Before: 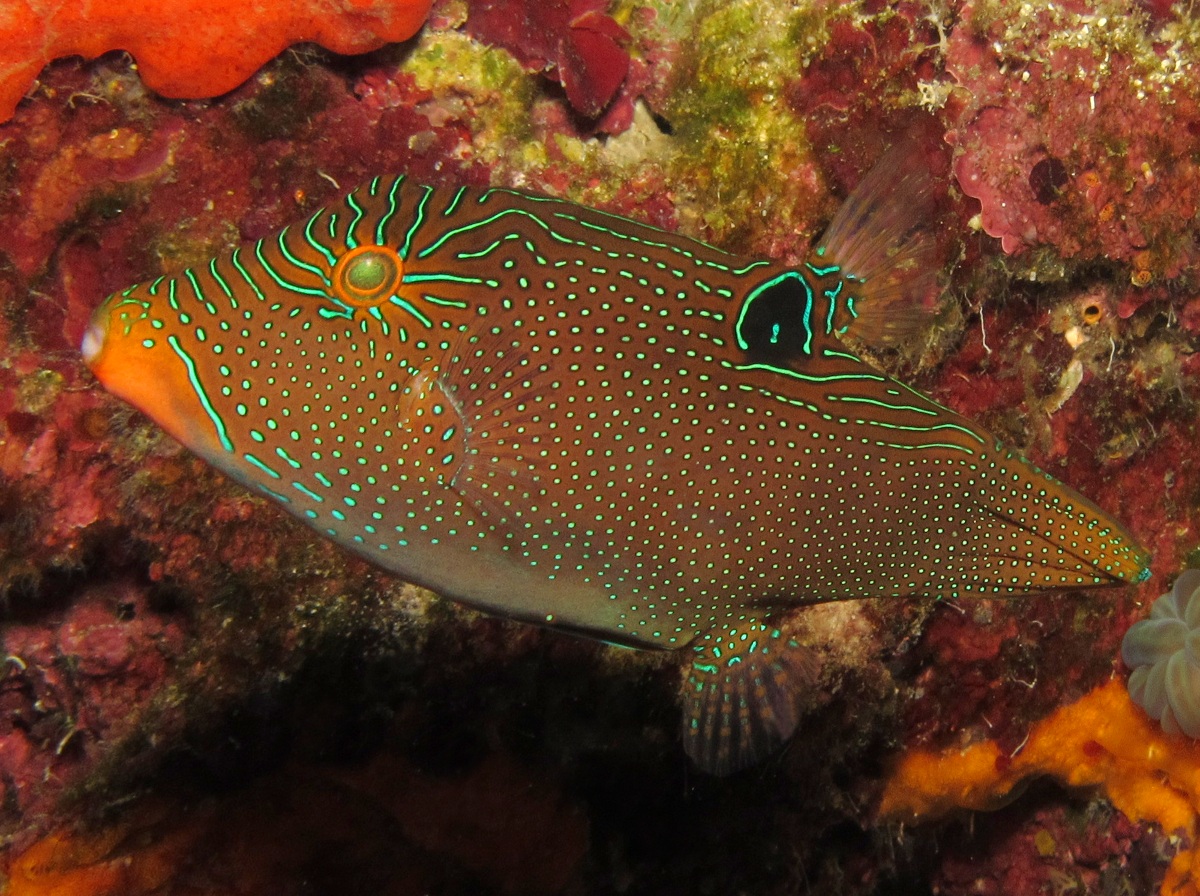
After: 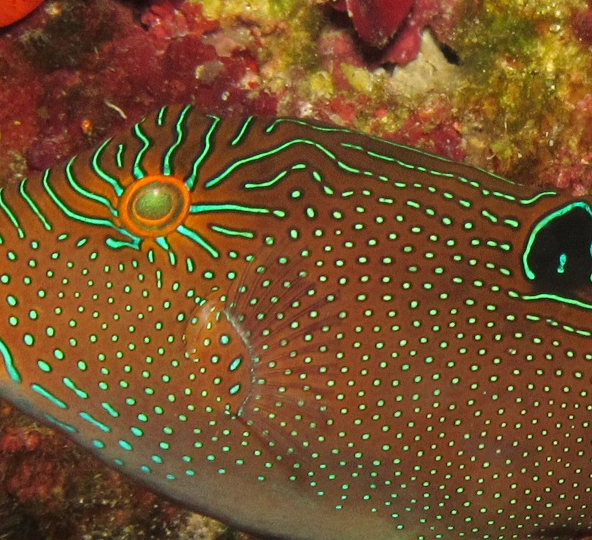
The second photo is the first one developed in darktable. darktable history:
crop: left 17.784%, top 7.873%, right 32.849%, bottom 31.854%
